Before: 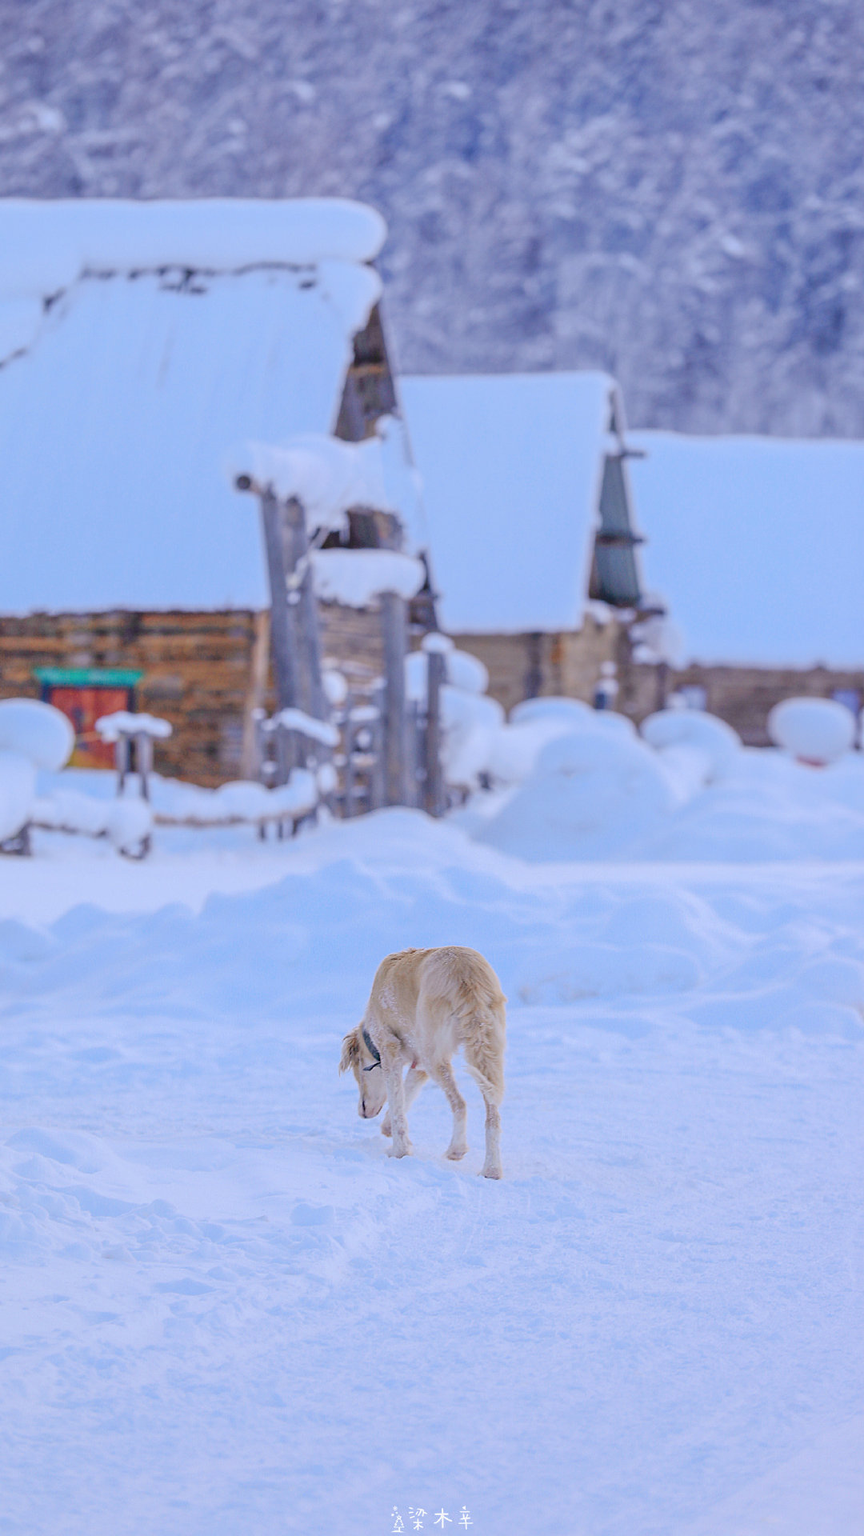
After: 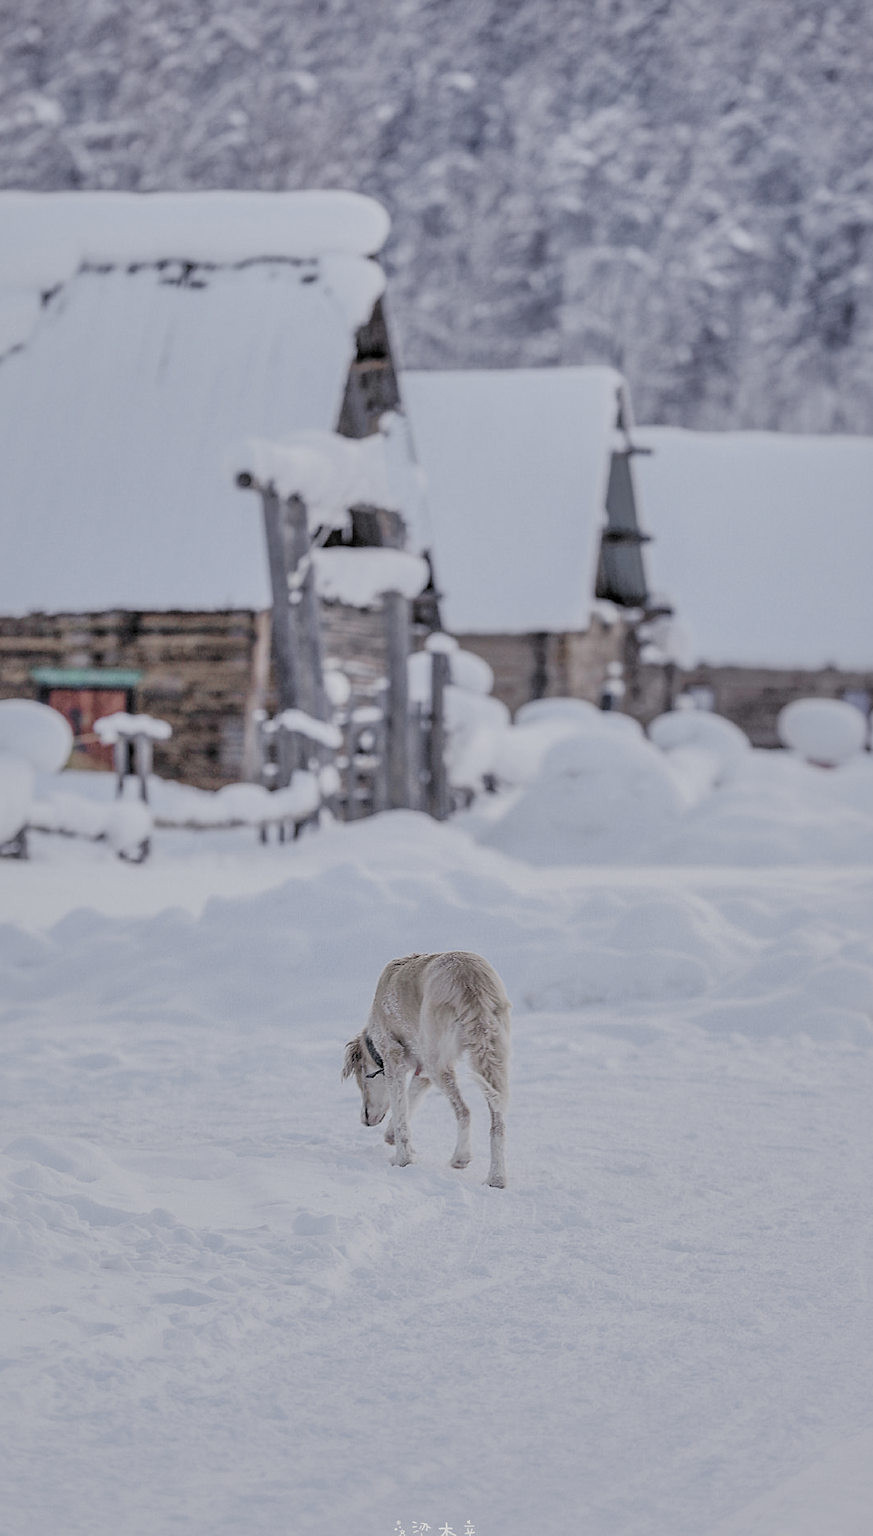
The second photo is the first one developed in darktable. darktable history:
crop: left 0.42%, top 0.692%, right 0.135%, bottom 0.881%
contrast brightness saturation: contrast 0.071
sharpen: radius 1.527, amount 0.373, threshold 1.688
shadows and highlights: on, module defaults
exposure: compensate highlight preservation false
filmic rgb: black relative exposure -5.09 EV, white relative exposure 3.99 EV, hardness 2.9, contrast 1.186, highlights saturation mix -31.16%, add noise in highlights 0.002, preserve chrominance luminance Y, color science v3 (2019), use custom middle-gray values true, contrast in highlights soft
local contrast: on, module defaults
color zones: curves: ch1 [(0, 0.34) (0.143, 0.164) (0.286, 0.152) (0.429, 0.176) (0.571, 0.173) (0.714, 0.188) (0.857, 0.199) (1, 0.34)]
